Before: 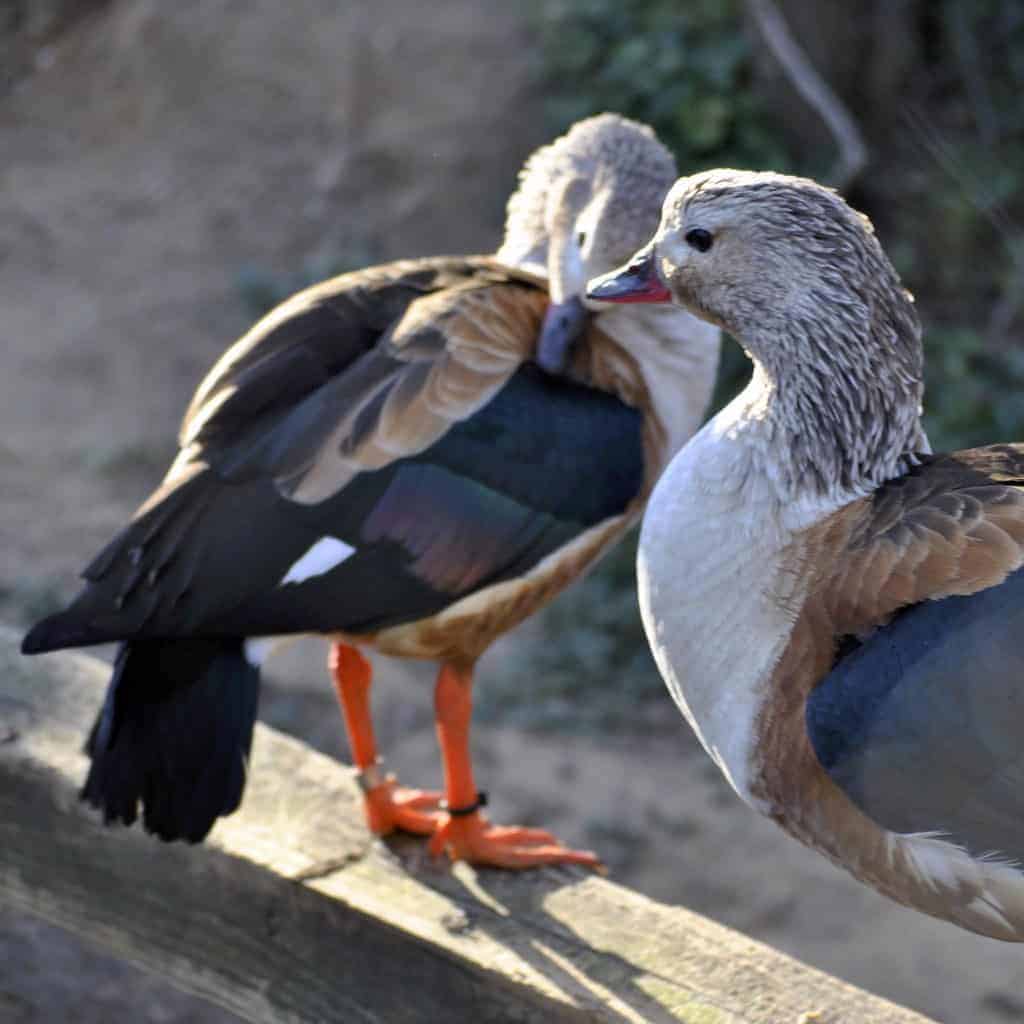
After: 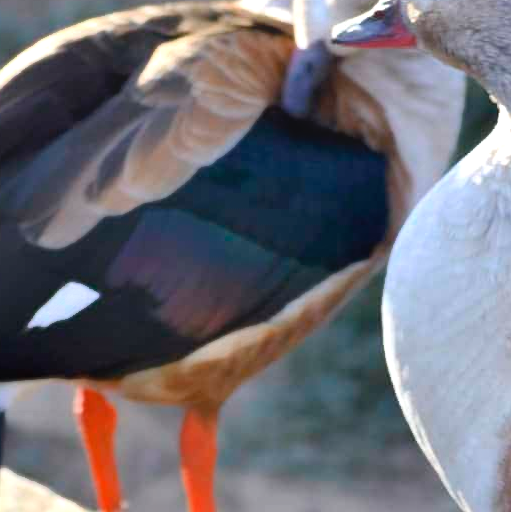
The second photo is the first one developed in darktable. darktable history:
crop: left 25%, top 25%, right 25%, bottom 25%
exposure: black level correction 0.001, exposure 0.5 EV, compensate exposure bias true, compensate highlight preservation false
contrast equalizer: octaves 7, y [[0.6 ×6], [0.55 ×6], [0 ×6], [0 ×6], [0 ×6]], mix -1
